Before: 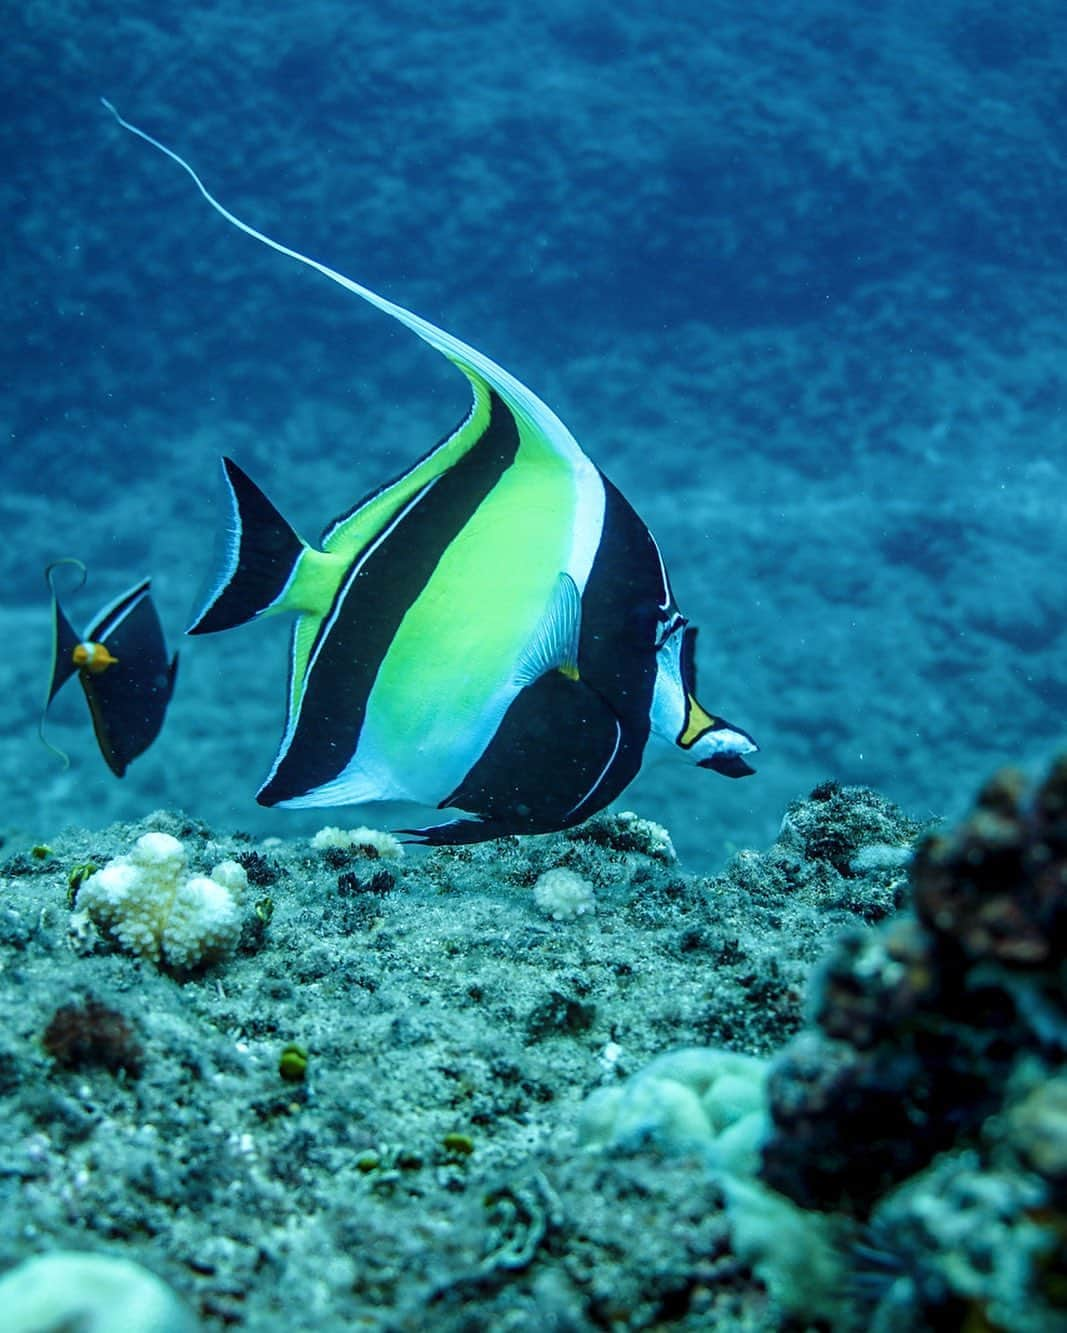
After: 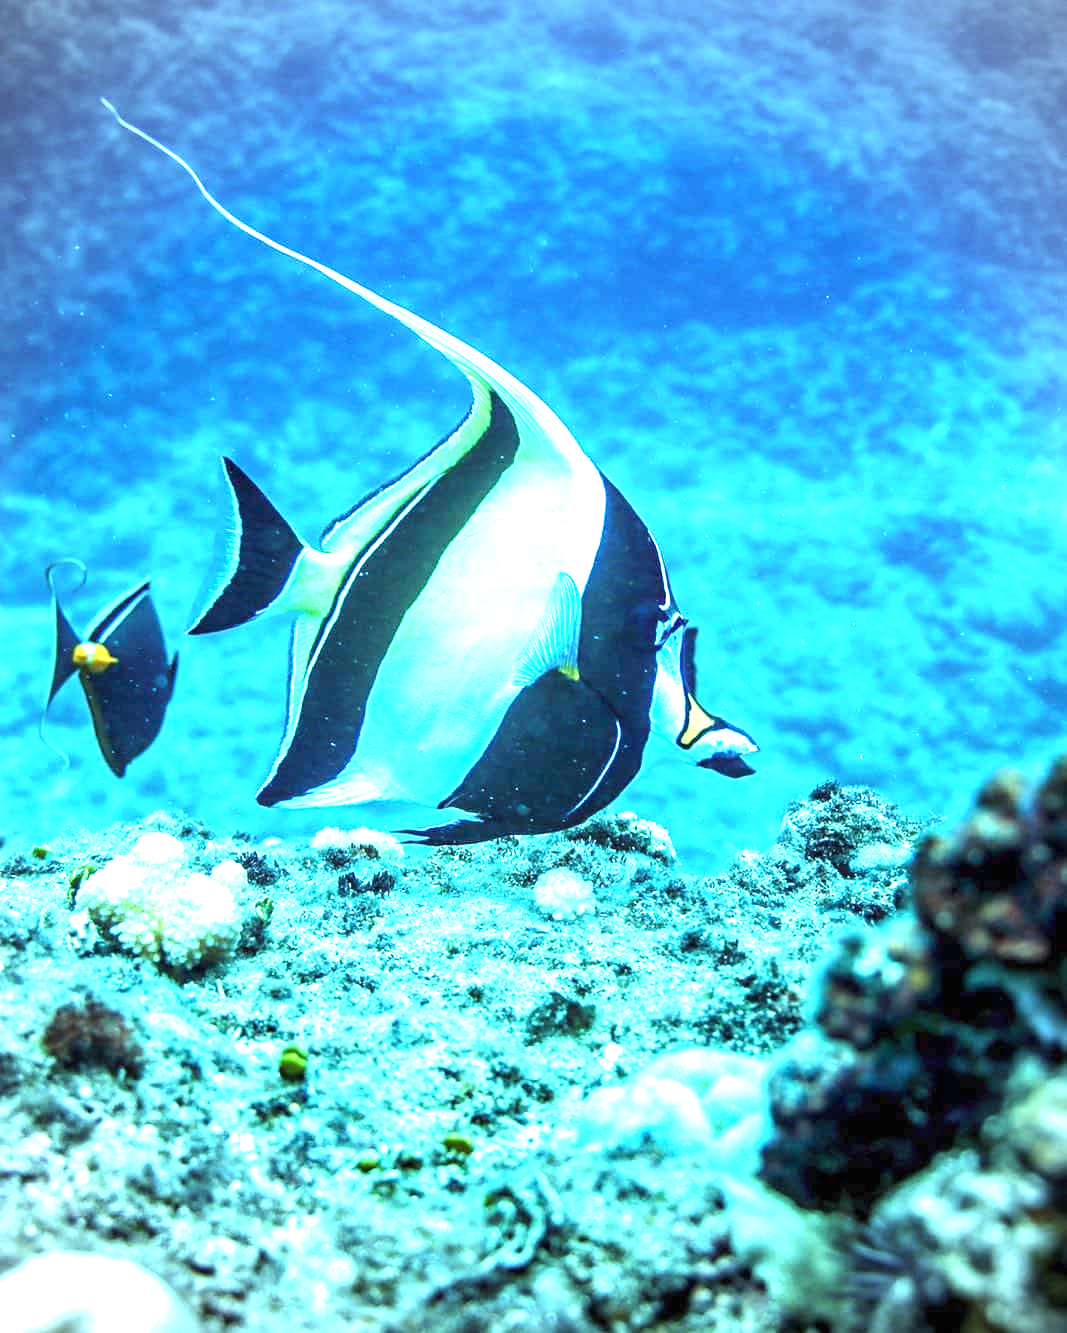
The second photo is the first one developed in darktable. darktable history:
vignetting: fall-off radius 45%, brightness -0.33
exposure: black level correction 0, exposure 2.088 EV, compensate exposure bias true, compensate highlight preservation false
